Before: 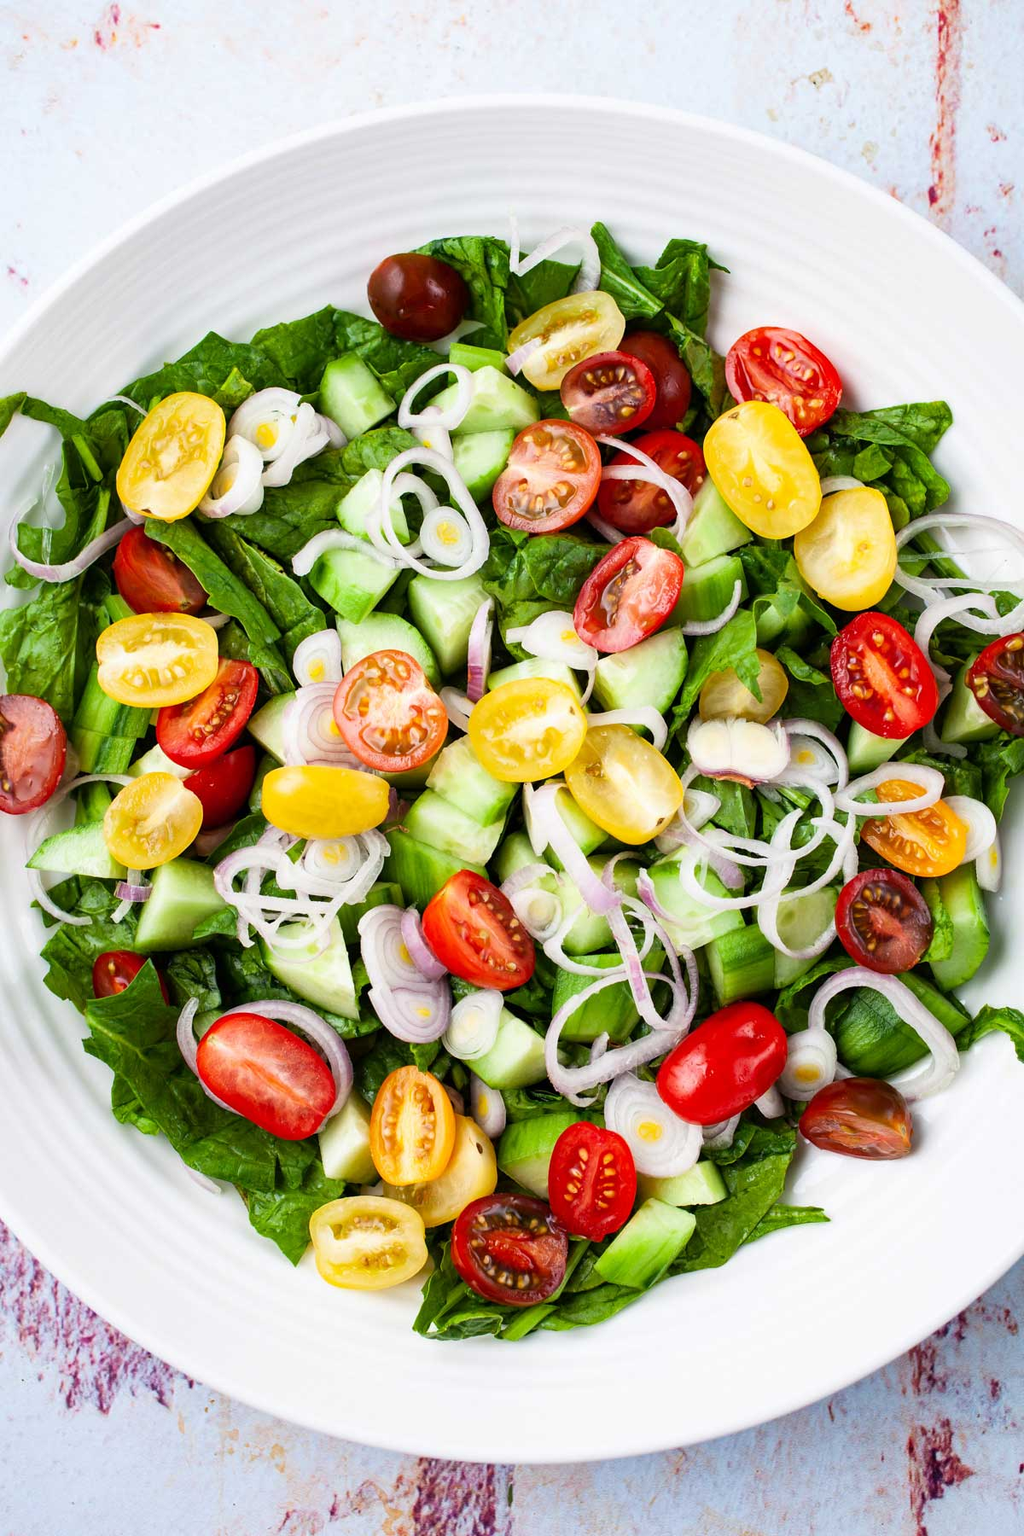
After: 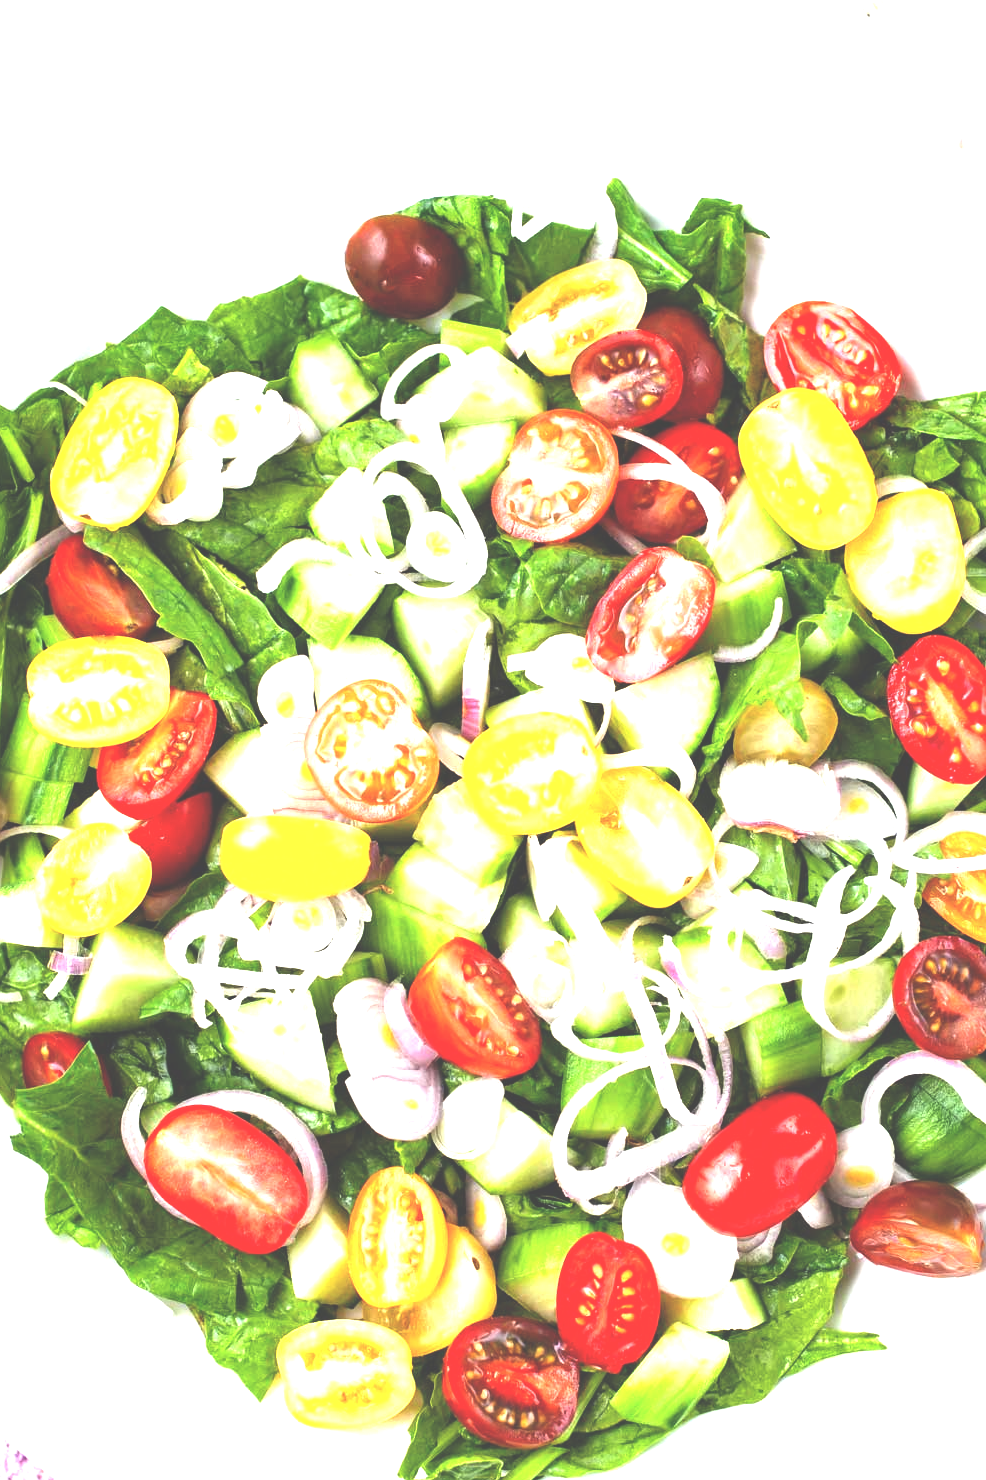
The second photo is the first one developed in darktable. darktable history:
crop and rotate: left 7.196%, top 4.574%, right 10.605%, bottom 13.178%
exposure: black level correction -0.023, exposure 1.397 EV, compensate highlight preservation false
